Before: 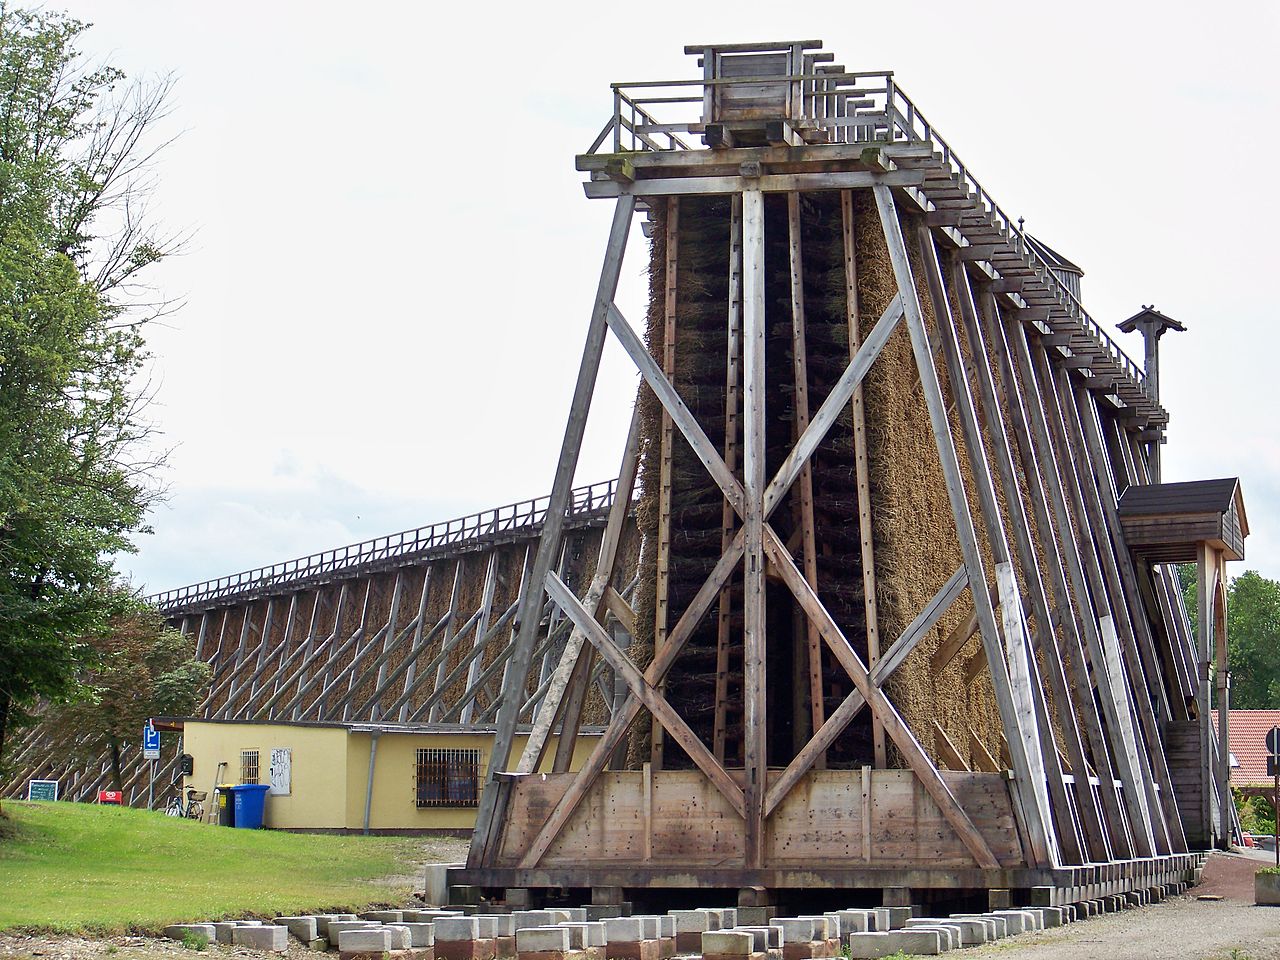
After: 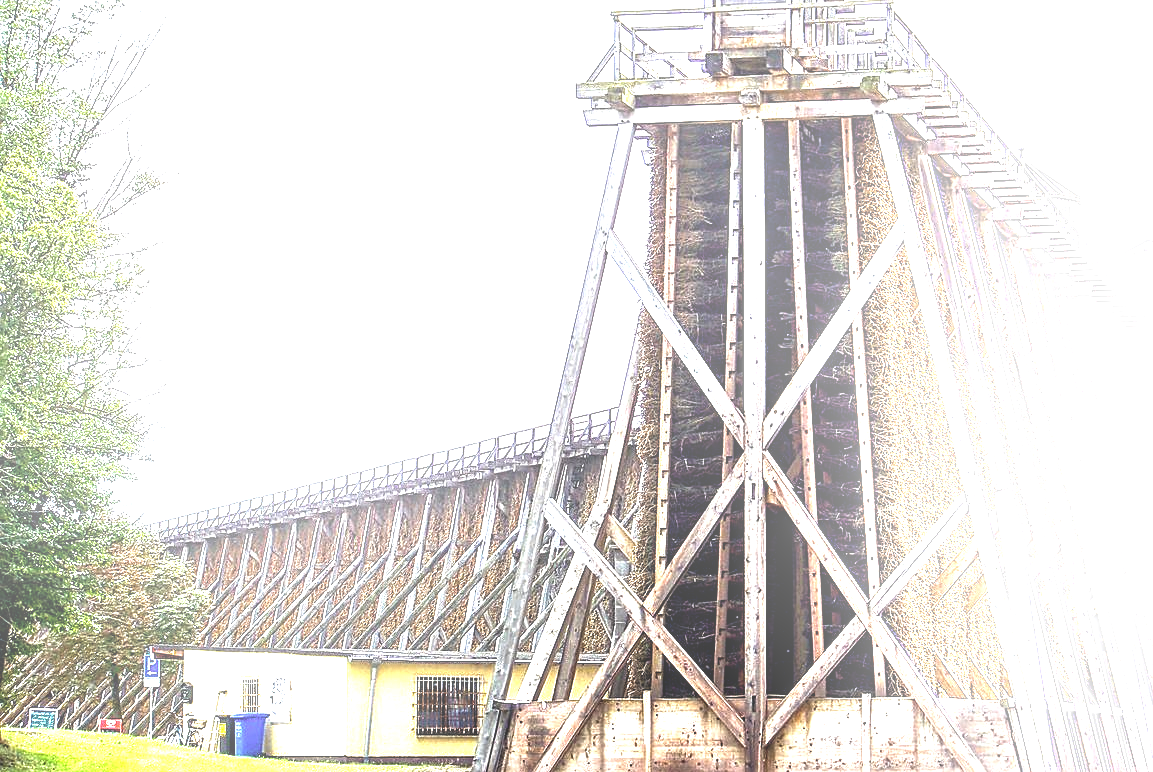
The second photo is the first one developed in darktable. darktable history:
color balance rgb: perceptual saturation grading › global saturation 9.226%, perceptual saturation grading › highlights -13.444%, perceptual saturation grading › mid-tones 14.88%, perceptual saturation grading › shadows 22.784%, perceptual brilliance grading › highlights 74.285%, perceptual brilliance grading › shadows -30.134%
crop: top 7.532%, right 9.877%, bottom 11.985%
exposure: black level correction 0.002, exposure 0.15 EV, compensate highlight preservation false
sharpen: on, module defaults
local contrast: on, module defaults
